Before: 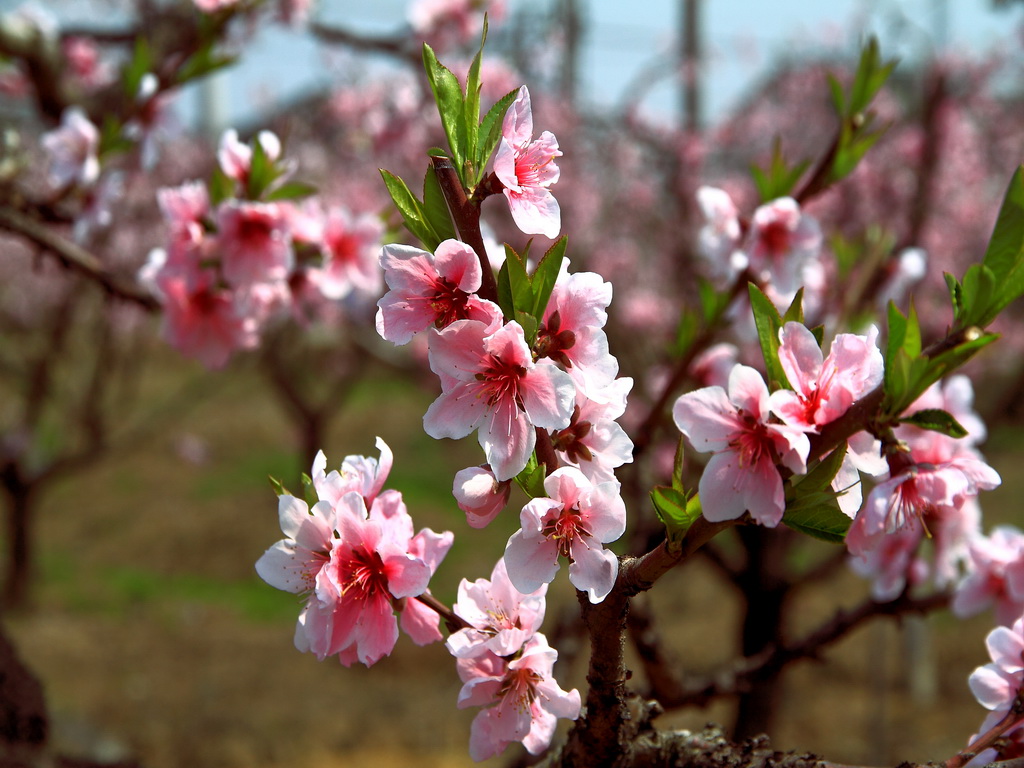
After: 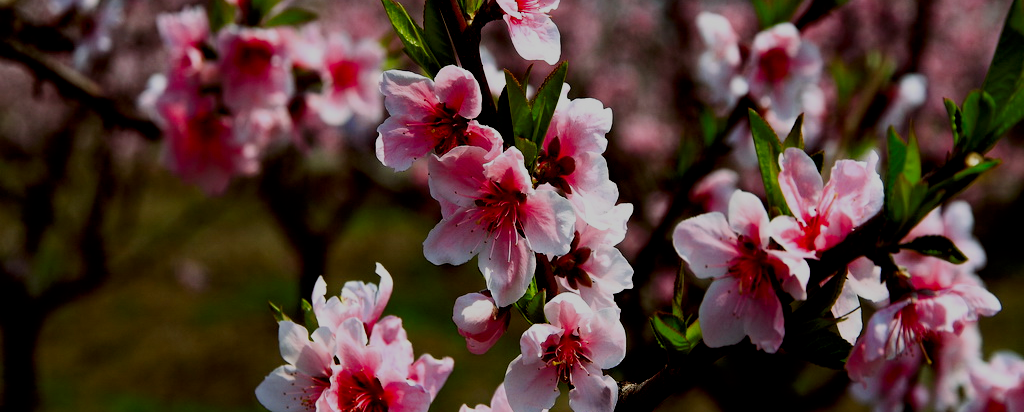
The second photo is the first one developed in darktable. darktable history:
crop and rotate: top 22.688%, bottom 23.655%
contrast brightness saturation: brightness -0.253, saturation 0.198
filmic rgb: black relative exposure -2.85 EV, white relative exposure 4.56 EV, hardness 1.78, contrast 1.237
